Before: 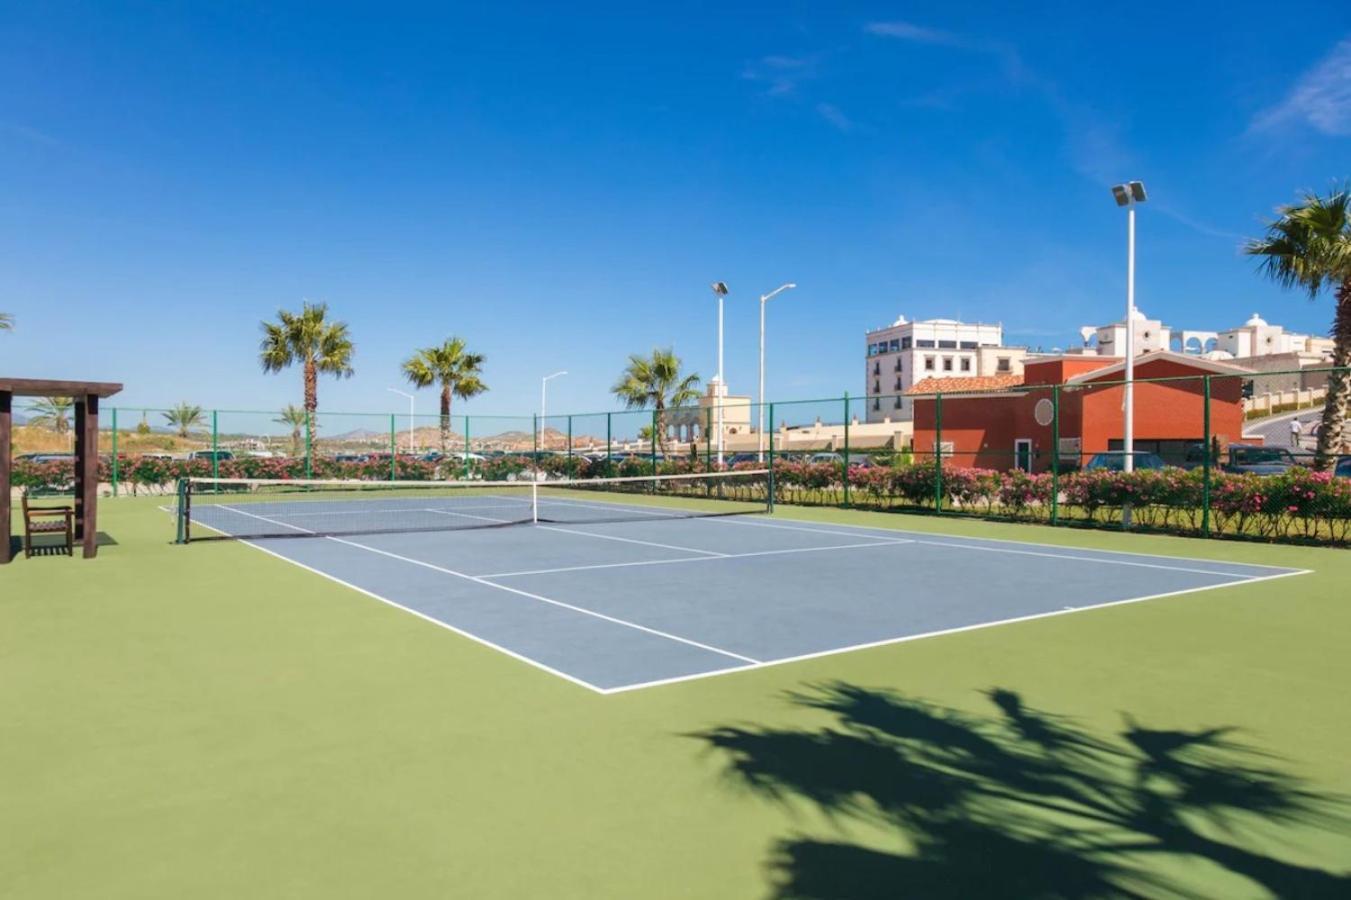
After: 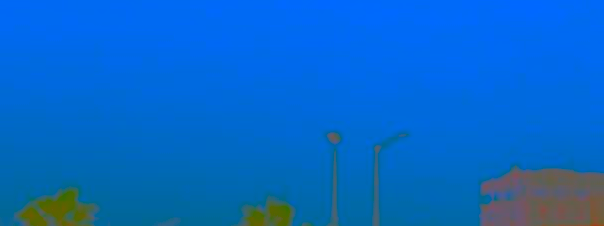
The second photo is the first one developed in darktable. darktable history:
contrast brightness saturation: contrast -0.99, brightness -0.17, saturation 0.75
crop: left 28.64%, top 16.832%, right 26.637%, bottom 58.055%
exposure: exposure 0.207 EV, compensate highlight preservation false
